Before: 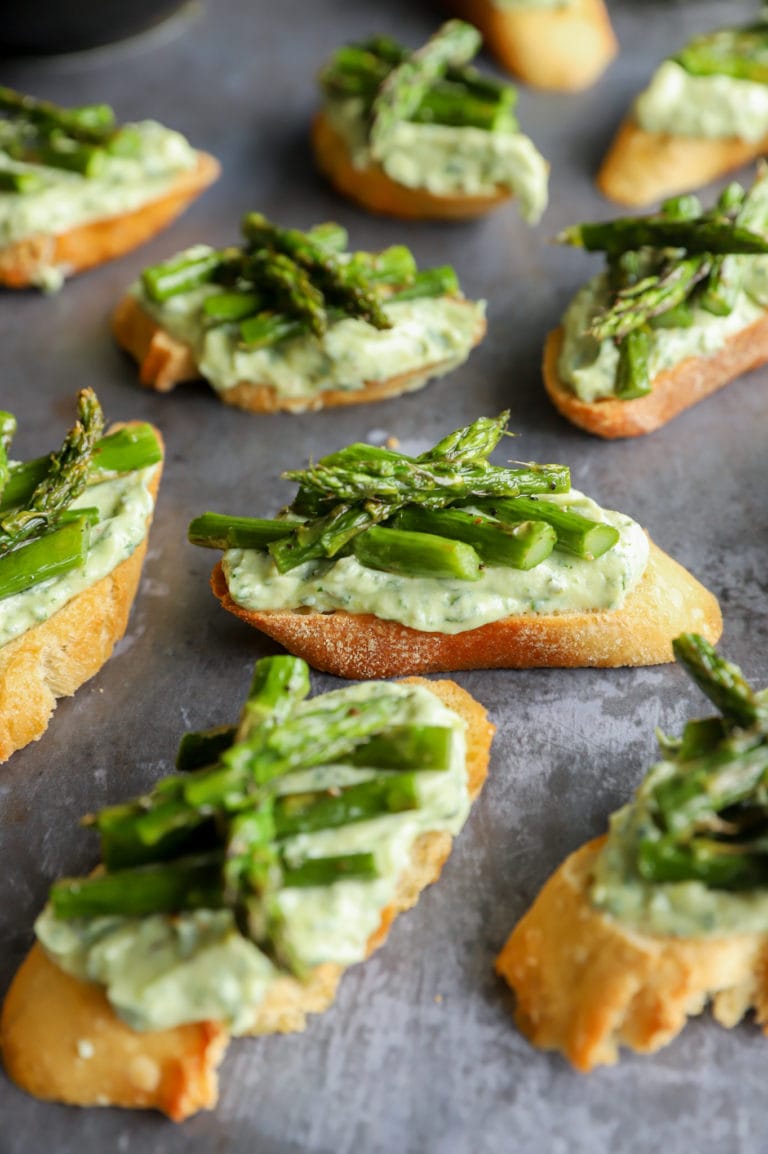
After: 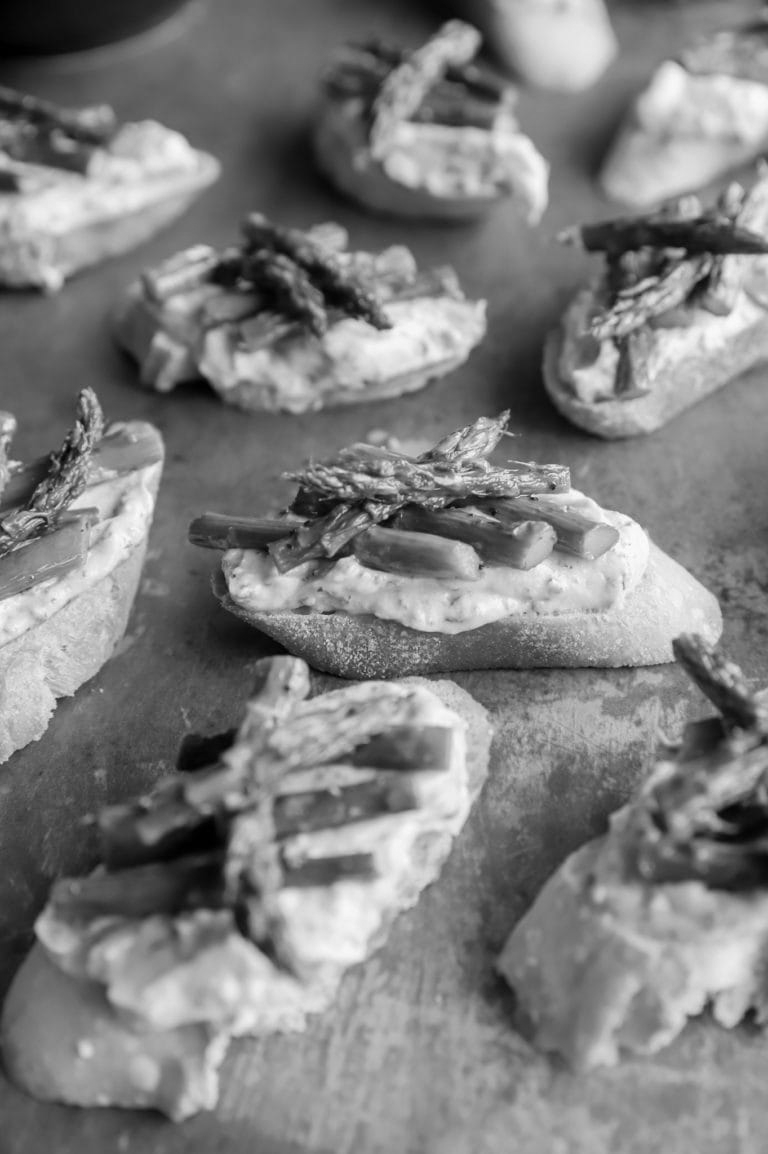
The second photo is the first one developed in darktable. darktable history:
monochrome: on, module defaults
color correction: highlights a* -1.43, highlights b* 10.12, shadows a* 0.395, shadows b* 19.35
